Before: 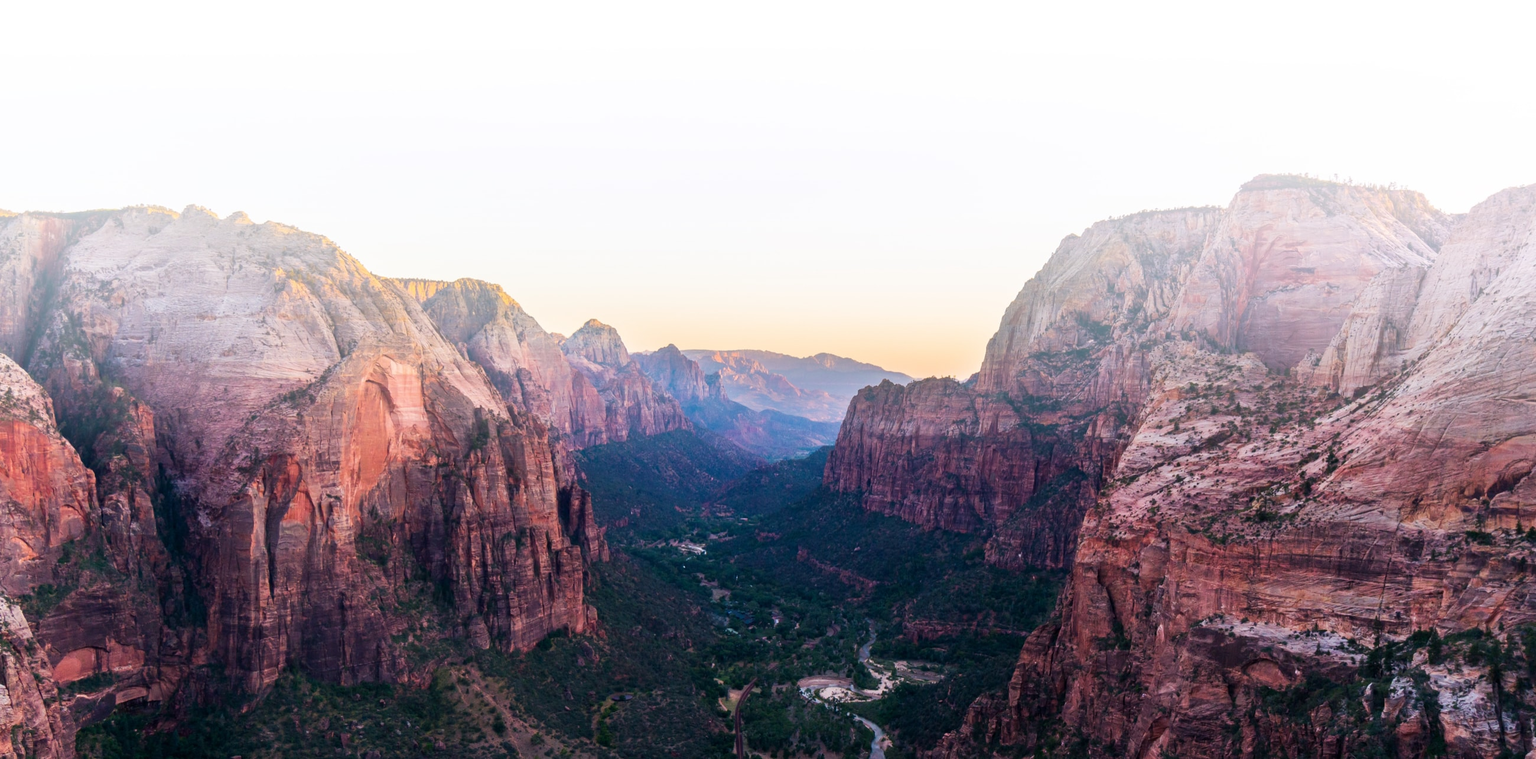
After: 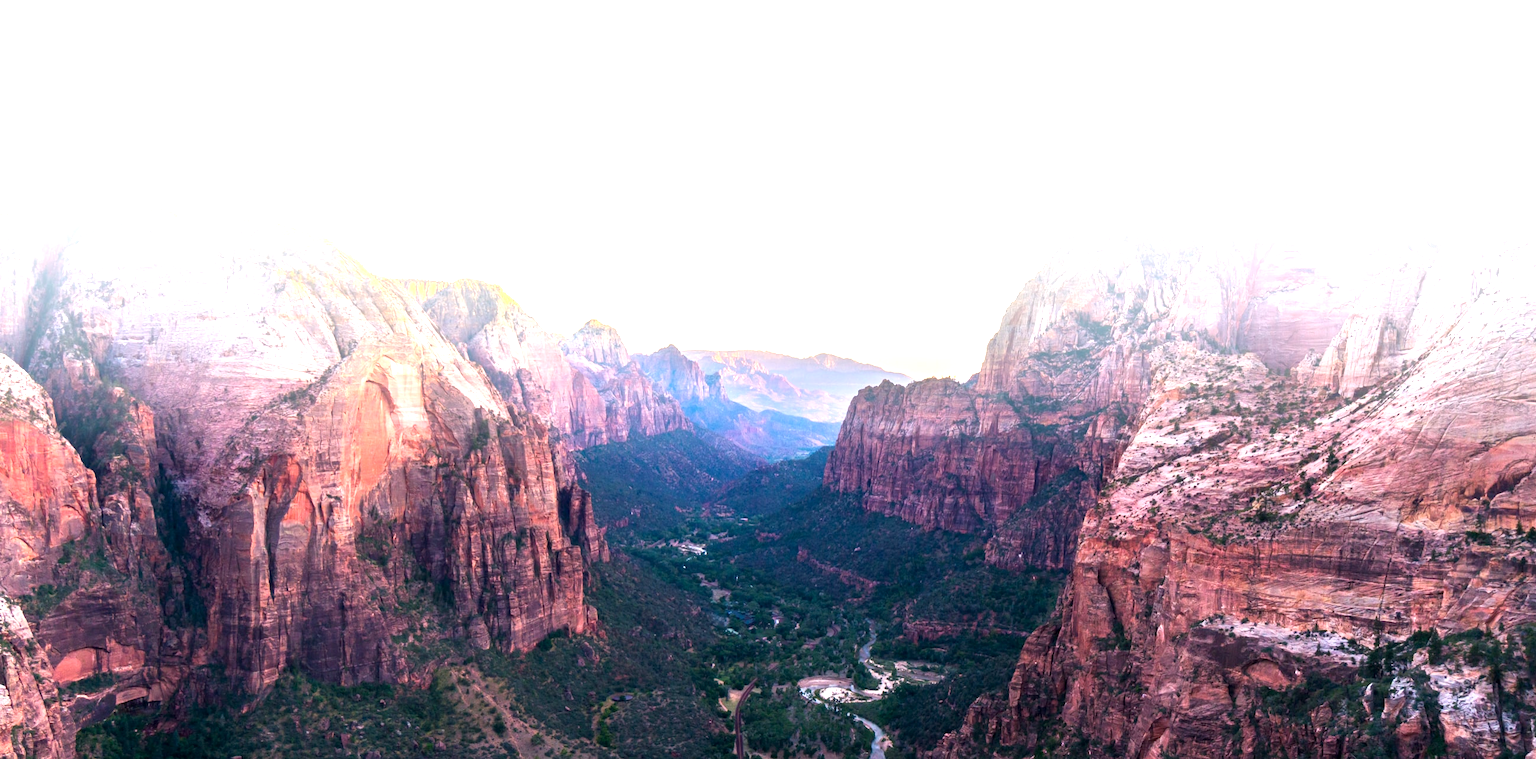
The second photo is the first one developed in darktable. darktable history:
exposure: black level correction 0.001, exposure 1.038 EV, compensate exposure bias true, compensate highlight preservation false
